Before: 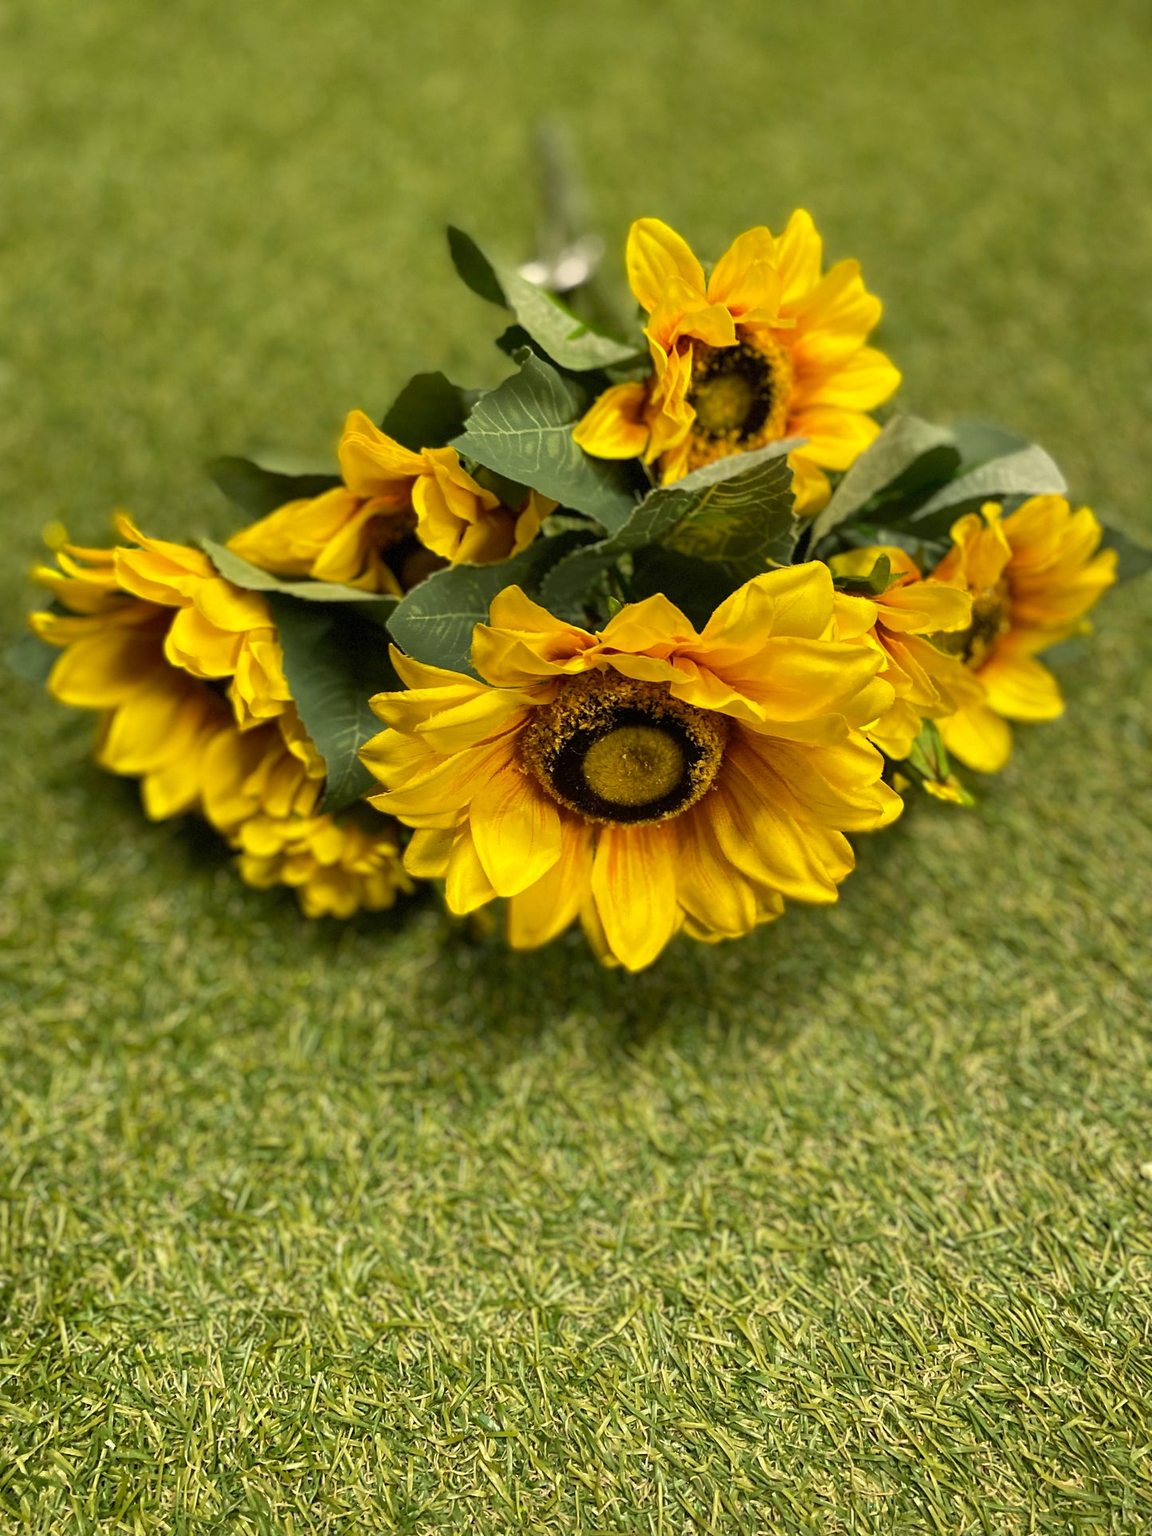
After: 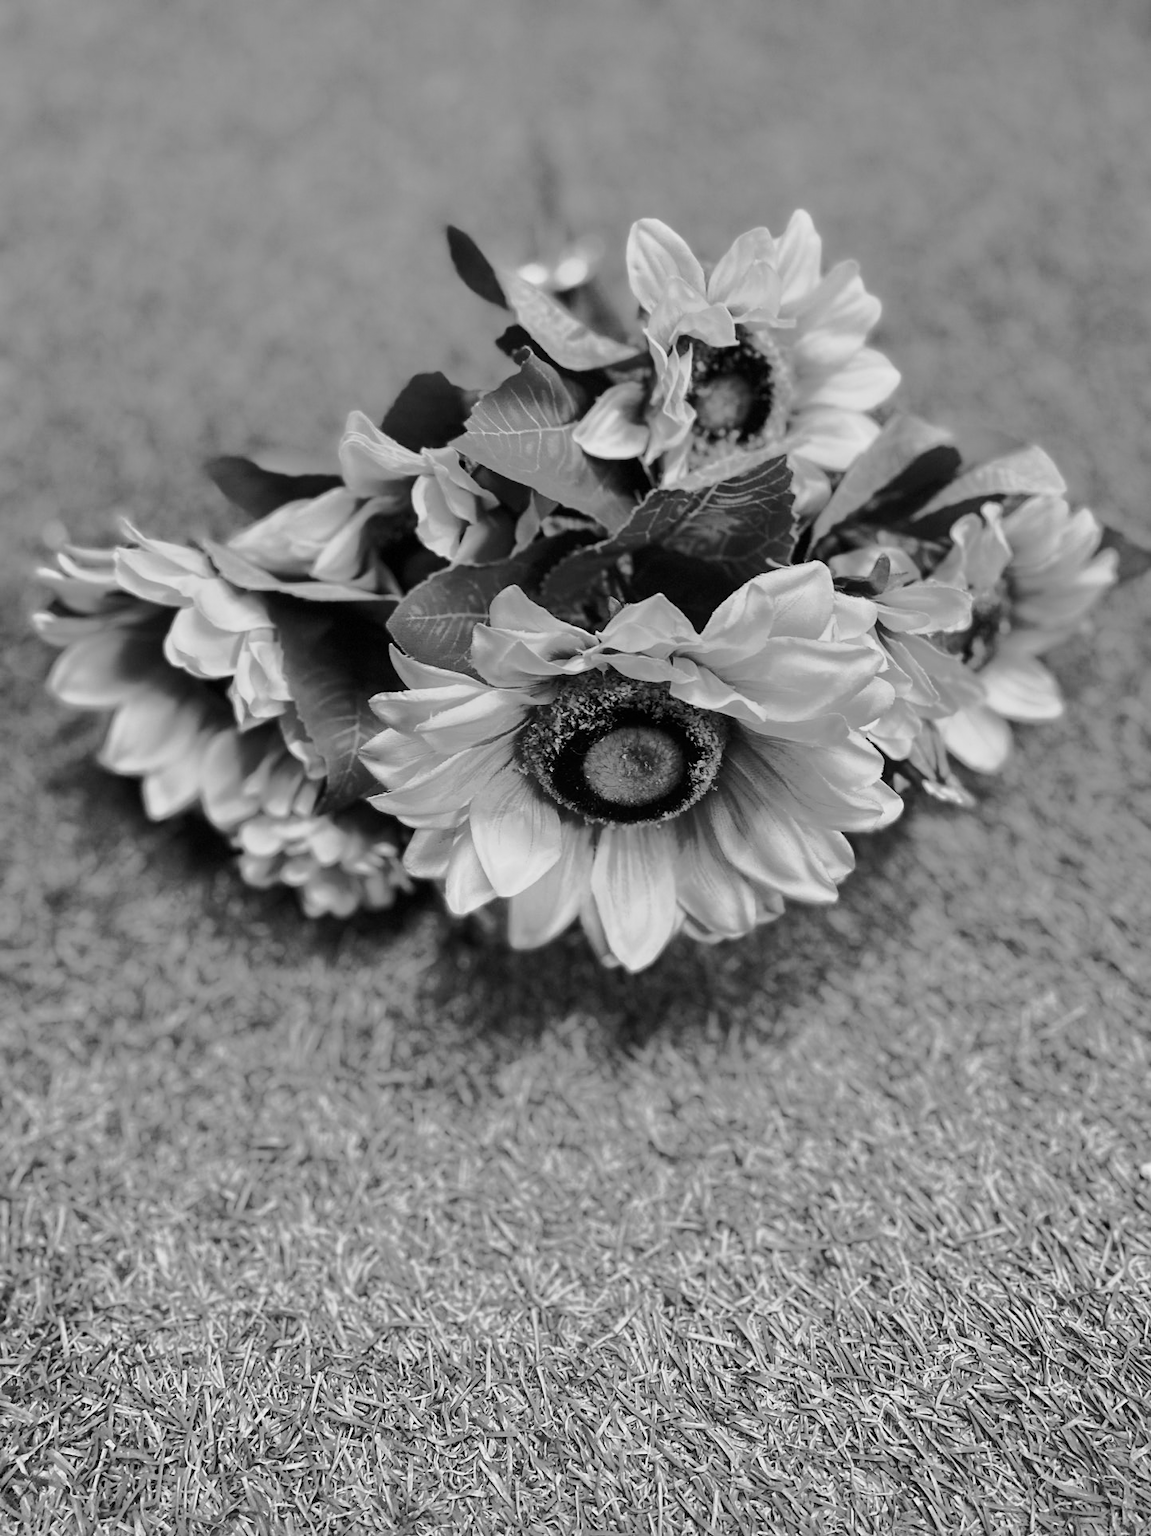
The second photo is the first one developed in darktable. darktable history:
monochrome: a -92.57, b 58.91
tone curve: curves: ch0 [(0, 0) (0.104, 0.061) (0.239, 0.201) (0.327, 0.317) (0.401, 0.443) (0.489, 0.566) (0.65, 0.68) (0.832, 0.858) (1, 0.977)]; ch1 [(0, 0) (0.161, 0.092) (0.35, 0.33) (0.379, 0.401) (0.447, 0.476) (0.495, 0.499) (0.515, 0.518) (0.534, 0.557) (0.602, 0.625) (0.712, 0.706) (1, 1)]; ch2 [(0, 0) (0.359, 0.372) (0.437, 0.437) (0.502, 0.501) (0.55, 0.534) (0.592, 0.601) (0.647, 0.64) (1, 1)], color space Lab, independent channels, preserve colors none
tone equalizer: on, module defaults
